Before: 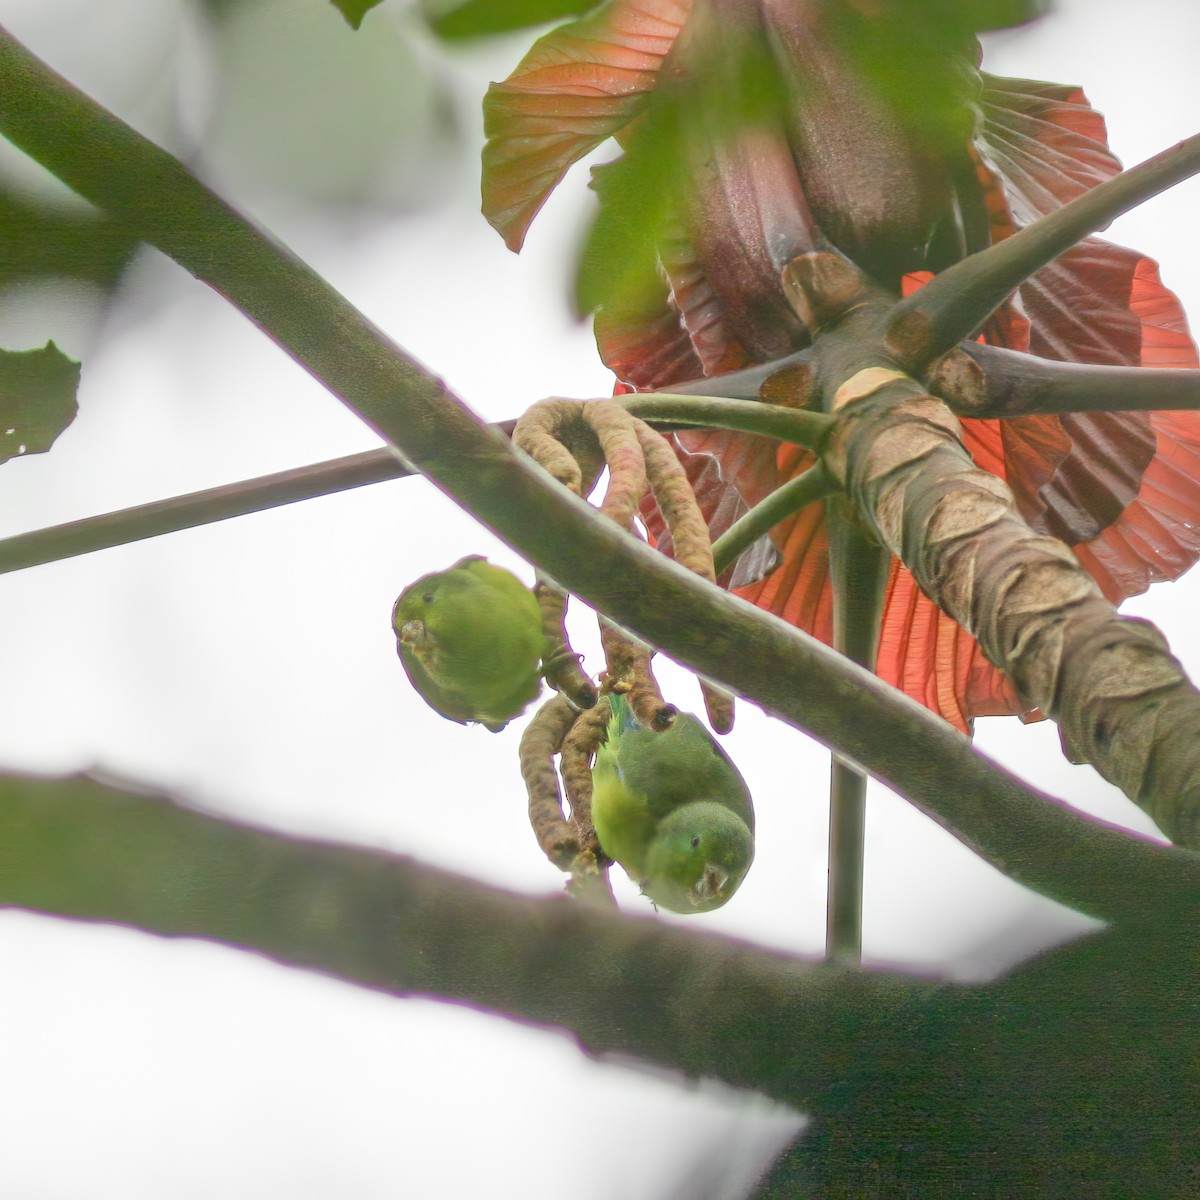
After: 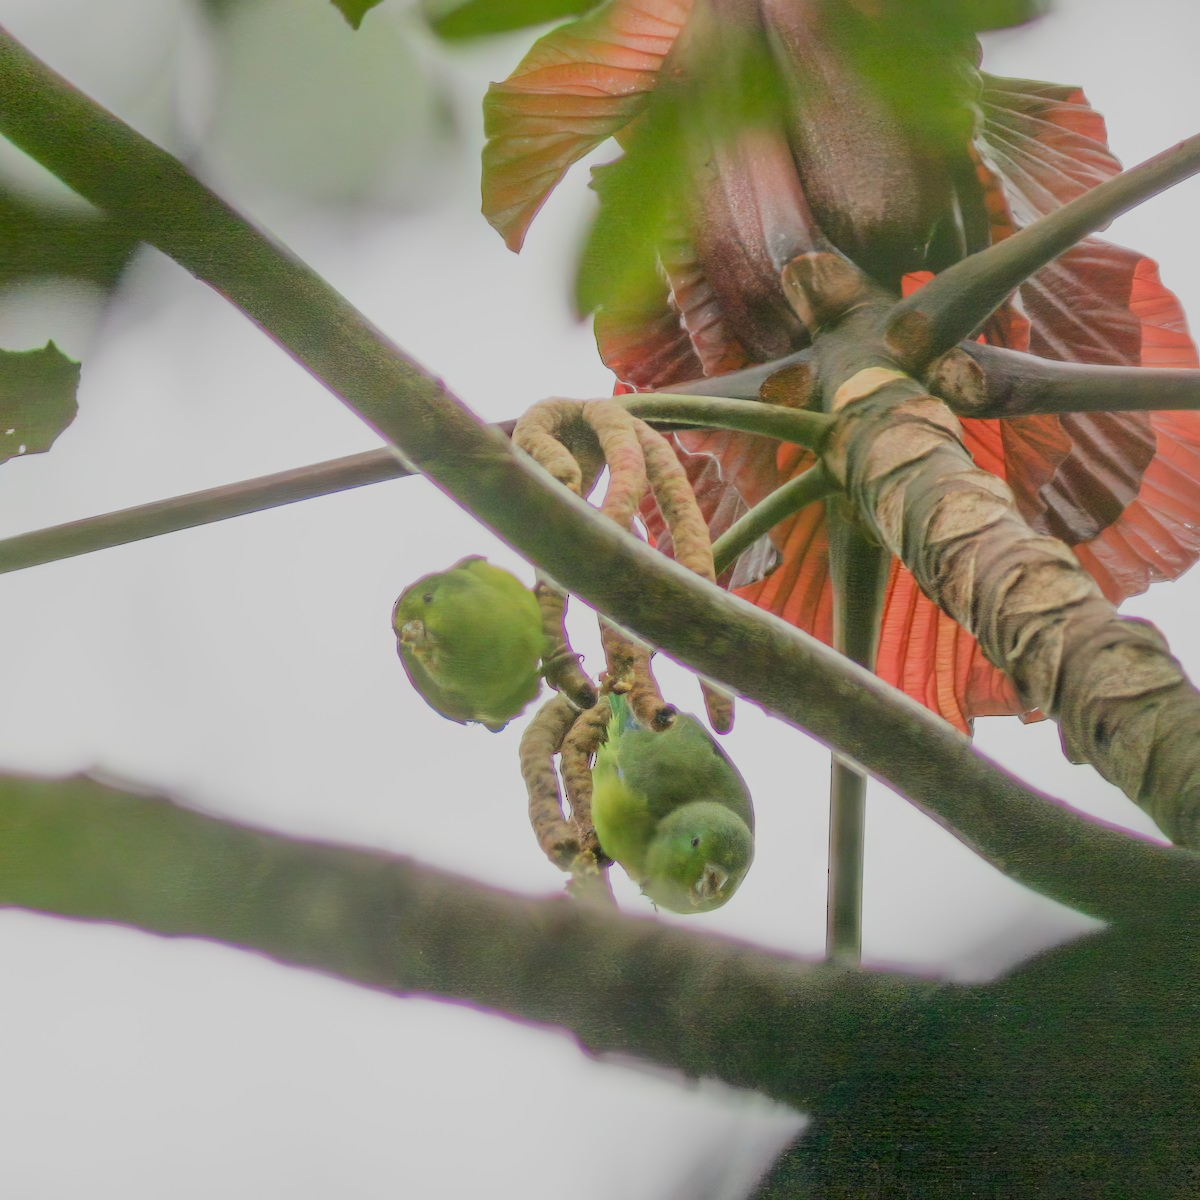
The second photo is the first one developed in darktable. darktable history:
filmic rgb: black relative exposure -7.09 EV, white relative exposure 5.37 EV, hardness 3.02, color science v6 (2022)
